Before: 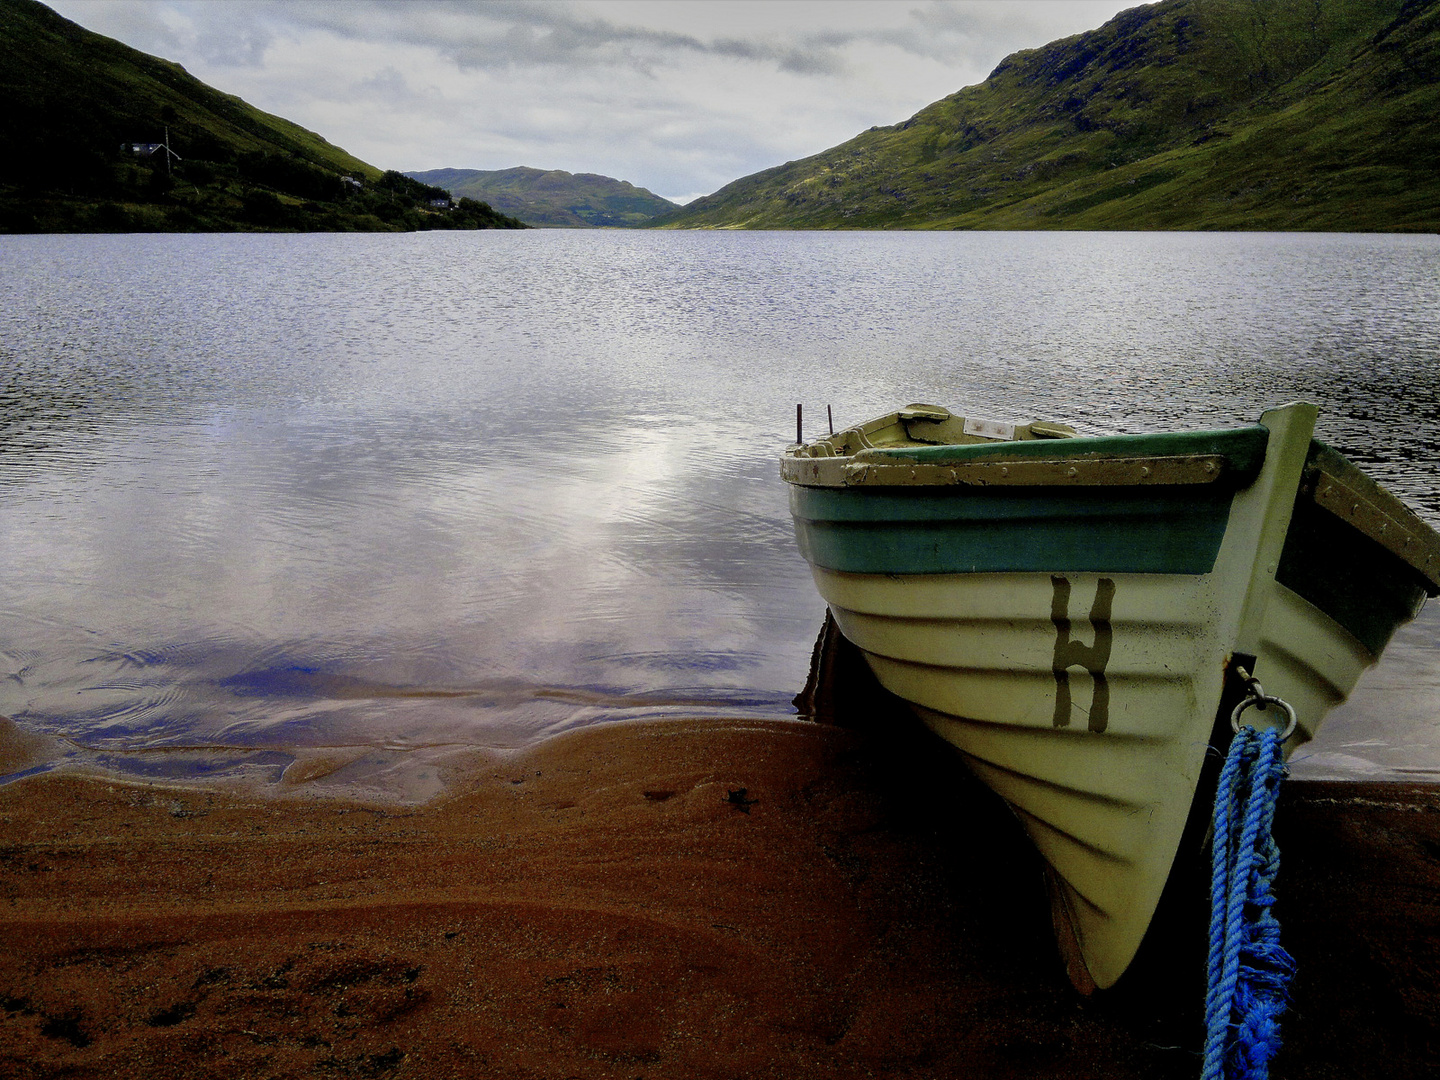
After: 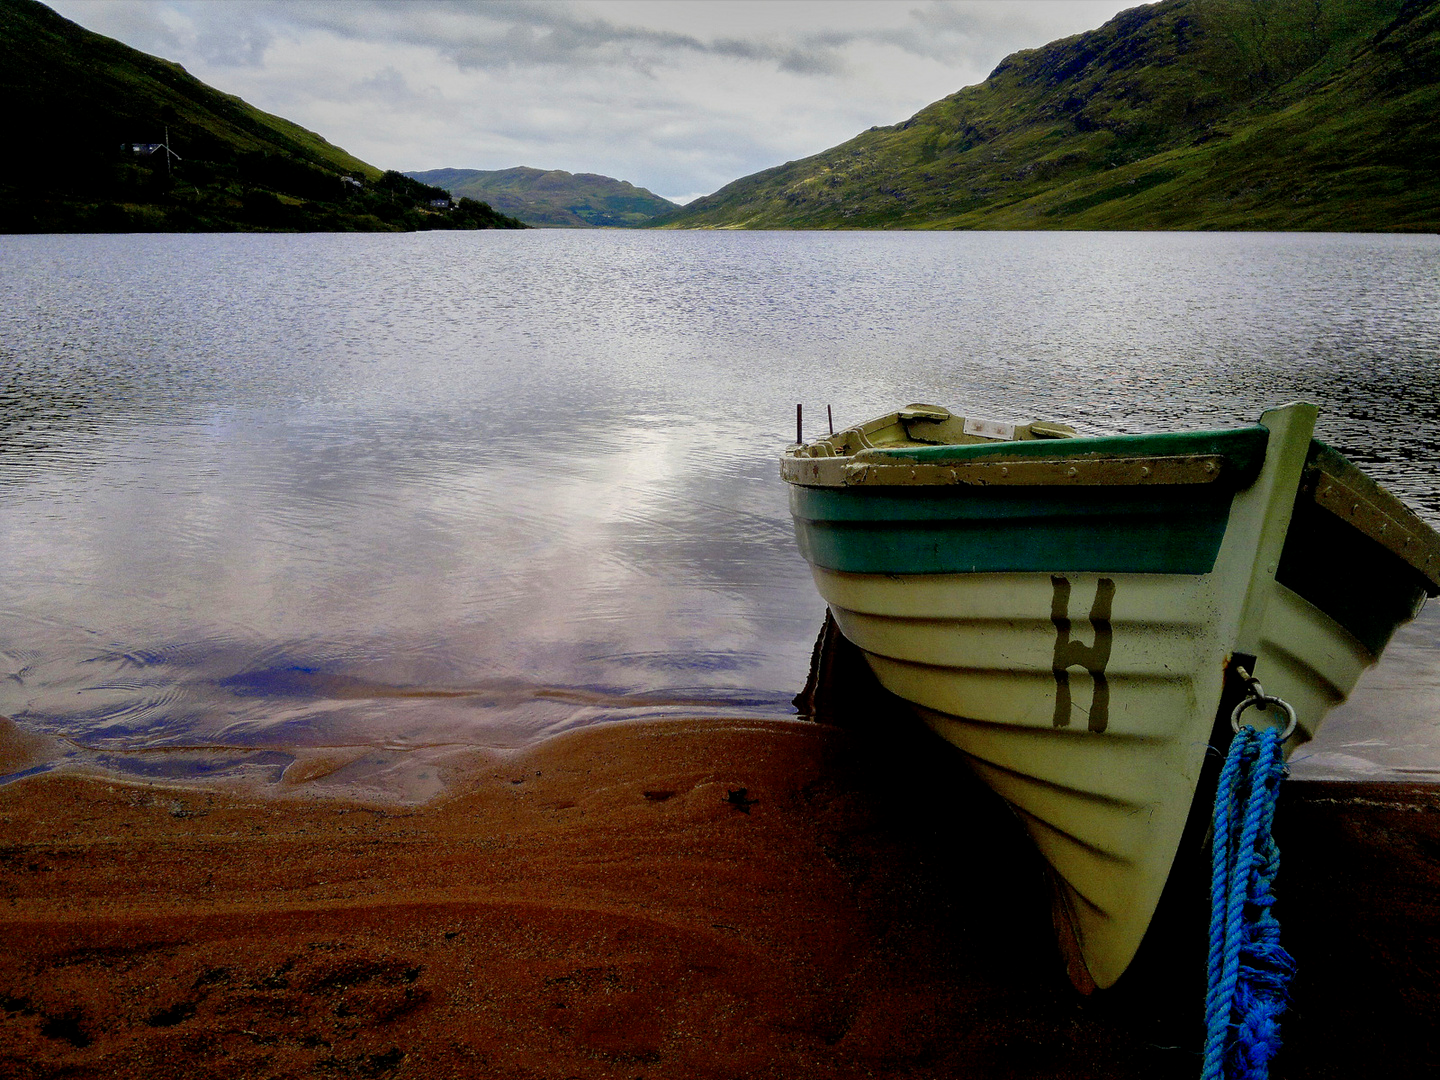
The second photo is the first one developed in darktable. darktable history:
exposure: exposure -0.04 EV, compensate exposure bias true, compensate highlight preservation false
